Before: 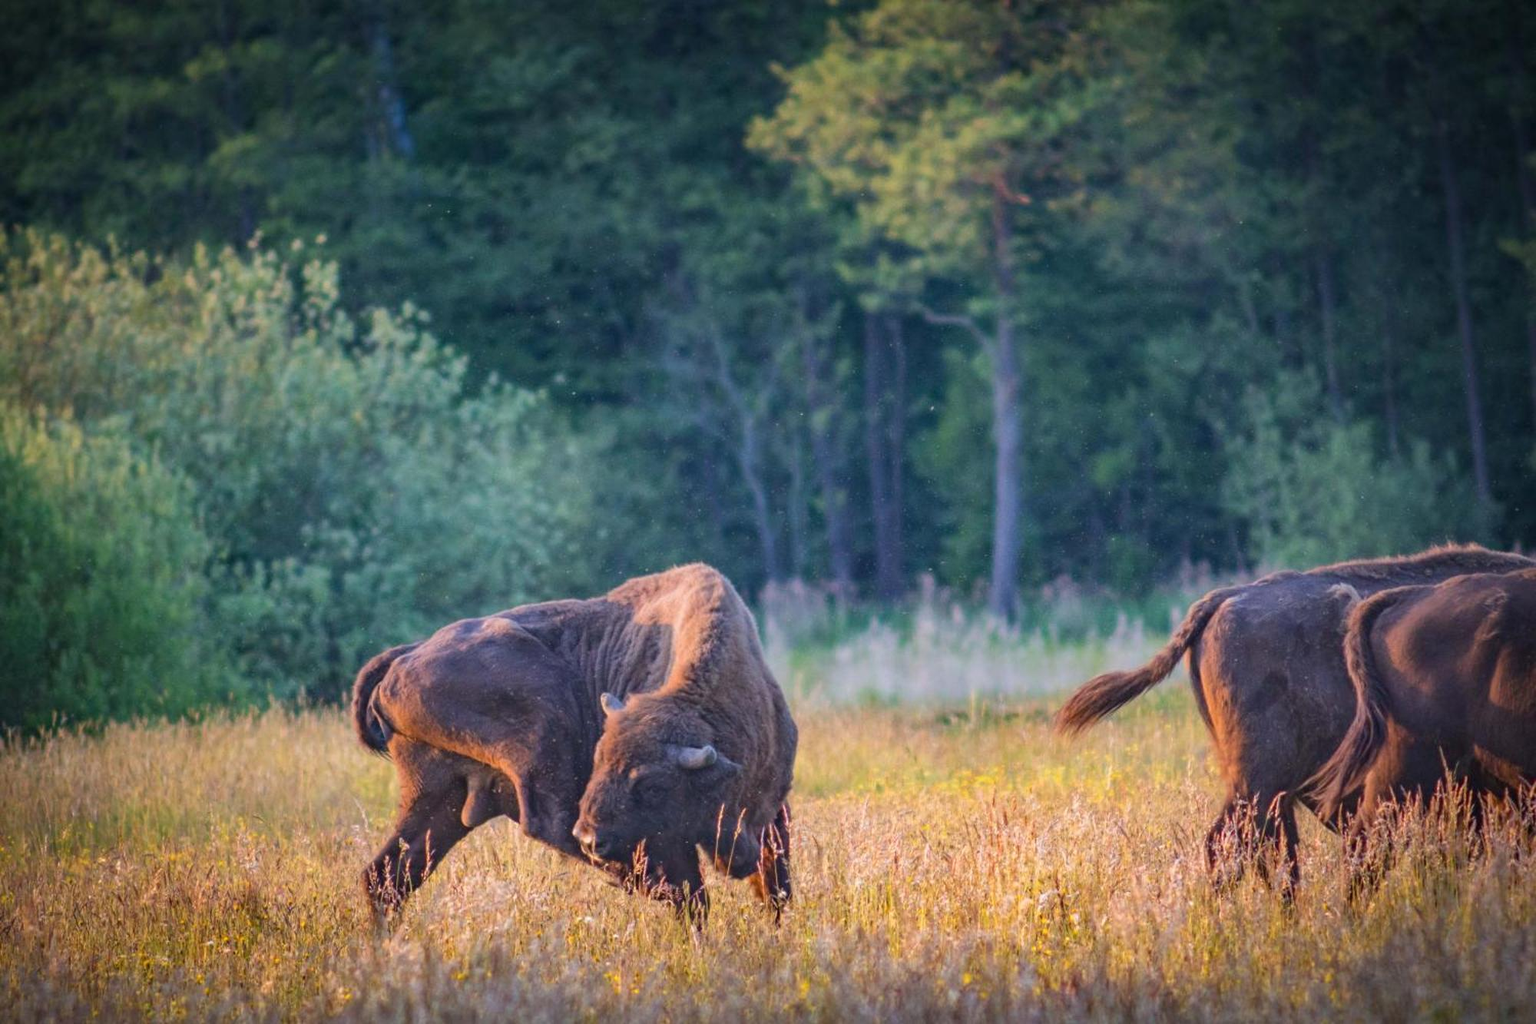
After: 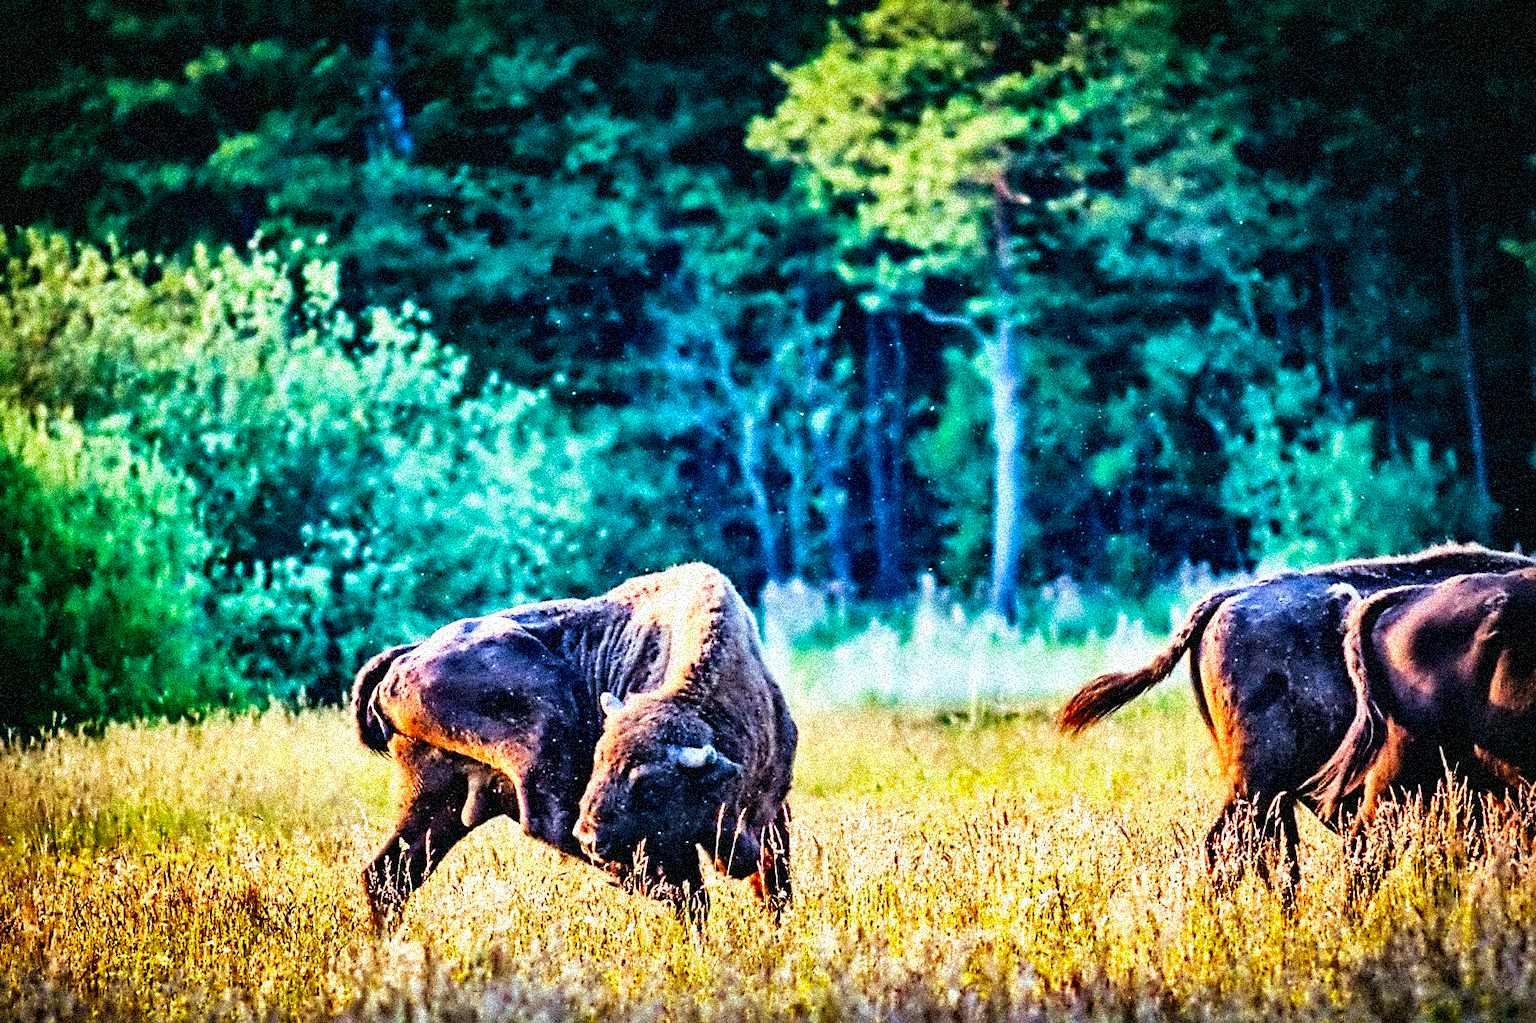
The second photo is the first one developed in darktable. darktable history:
vibrance: vibrance 100%
shadows and highlights: shadows 4.1, highlights -17.6, soften with gaussian
local contrast: mode bilateral grid, contrast 44, coarseness 69, detail 214%, midtone range 0.2 | blend: blend mode normal, opacity 28%; mask: uniform (no mask)
sharpen: on, module defaults
tone curve: curves: ch0 [(0, 0) (0.004, 0.001) (0.133, 0.112) (0.325, 0.362) (0.832, 0.893) (1, 1)], color space Lab, linked channels, preserve colors none
color correction: highlights a* -7.33, highlights b* 1.26, shadows a* -3.55, saturation 1.4 | blend: blend mode normal, opacity 55%; mask: uniform (no mask)
base curve: curves: ch0 [(0, 0) (0.036, 0.025) (0.121, 0.166) (0.206, 0.329) (0.605, 0.79) (1, 1)], preserve colors none
grain: coarseness 3.75 ISO, strength 100%, mid-tones bias 0% | blend: blend mode normal, opacity 17%; mask: uniform (no mask)
velvia: strength 30%
contrast equalizer: octaves 7, y [[0.5, 0.542, 0.583, 0.625, 0.667, 0.708], [0.5 ×6], [0.5 ×6], [0, 0.033, 0.067, 0.1, 0.133, 0.167], [0, 0.05, 0.1, 0.15, 0.2, 0.25]]
contrast brightness saturation: contrast 0.11, saturation -0.17
